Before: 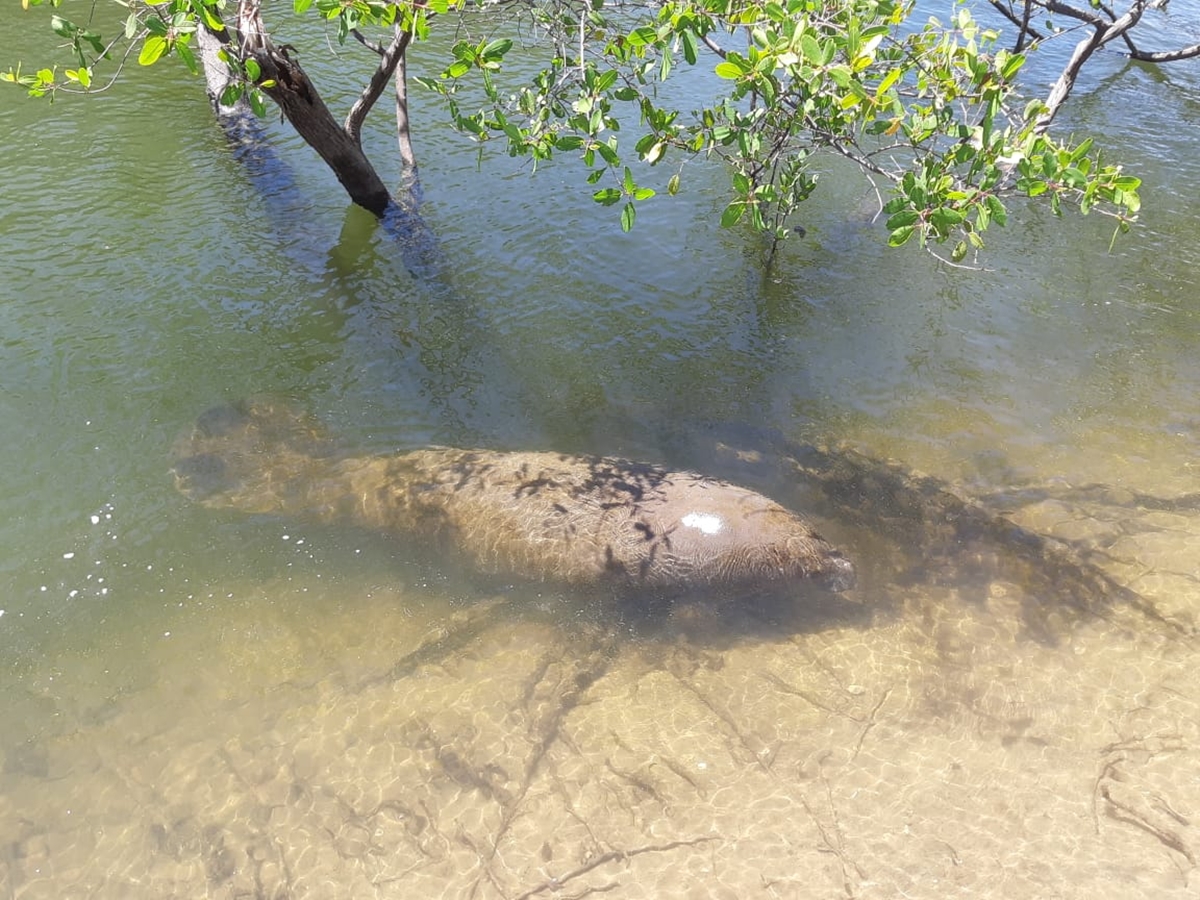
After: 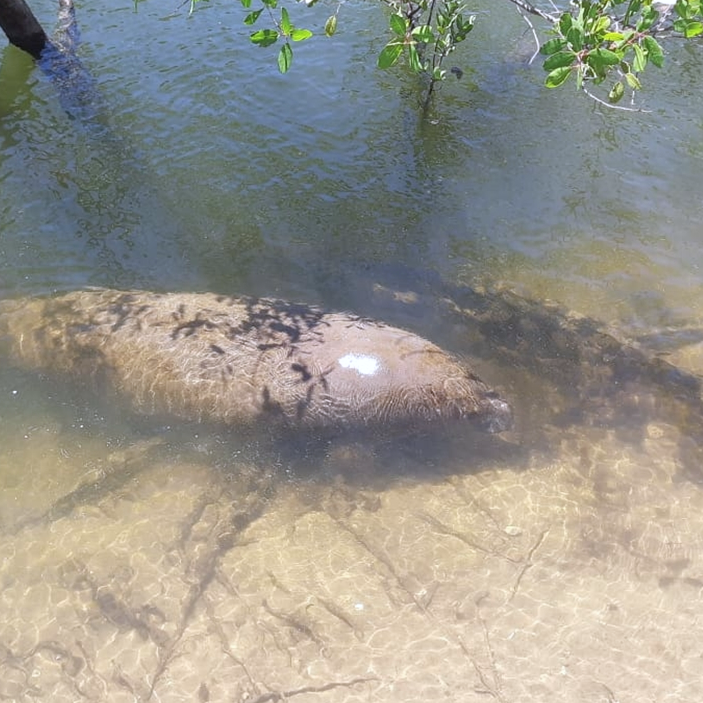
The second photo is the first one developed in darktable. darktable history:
crop and rotate: left 28.661%, top 17.709%, right 12.704%, bottom 4.083%
color calibration: illuminant as shot in camera, x 0.358, y 0.373, temperature 4628.91 K
